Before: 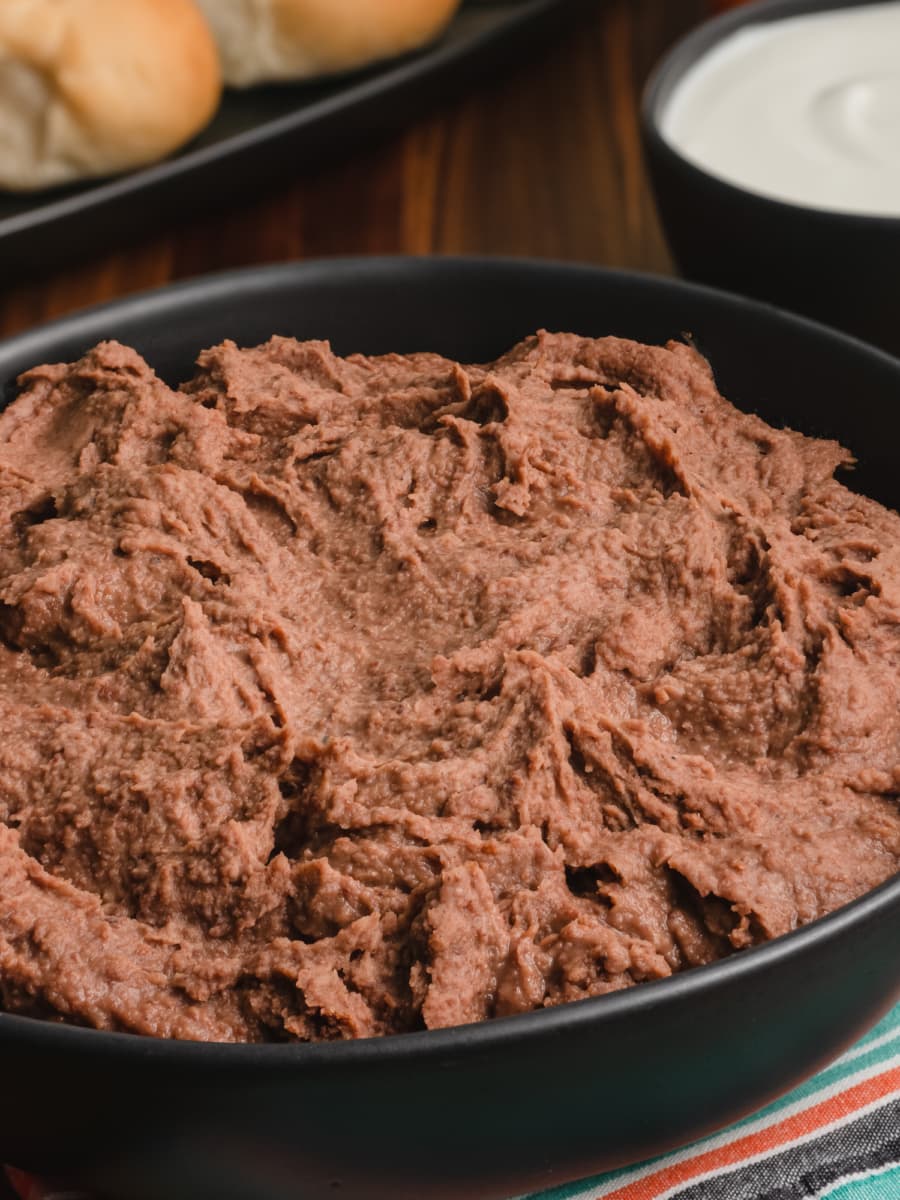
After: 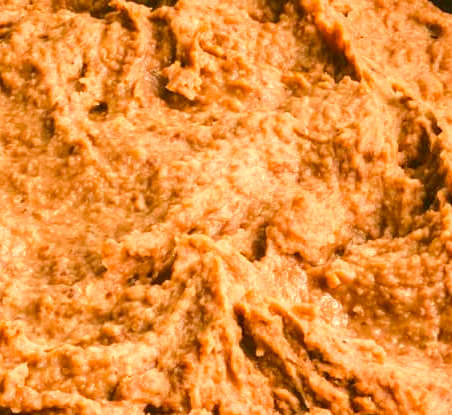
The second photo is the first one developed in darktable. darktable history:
color correction: highlights a* -1.43, highlights b* 10.12, shadows a* 0.395, shadows b* 19.35
exposure: exposure 1.089 EV, compensate highlight preservation false
color balance rgb: perceptual saturation grading › global saturation 25%, perceptual brilliance grading › mid-tones 10%, perceptual brilliance grading › shadows 15%, global vibrance 20%
crop: left 36.607%, top 34.735%, right 13.146%, bottom 30.611%
